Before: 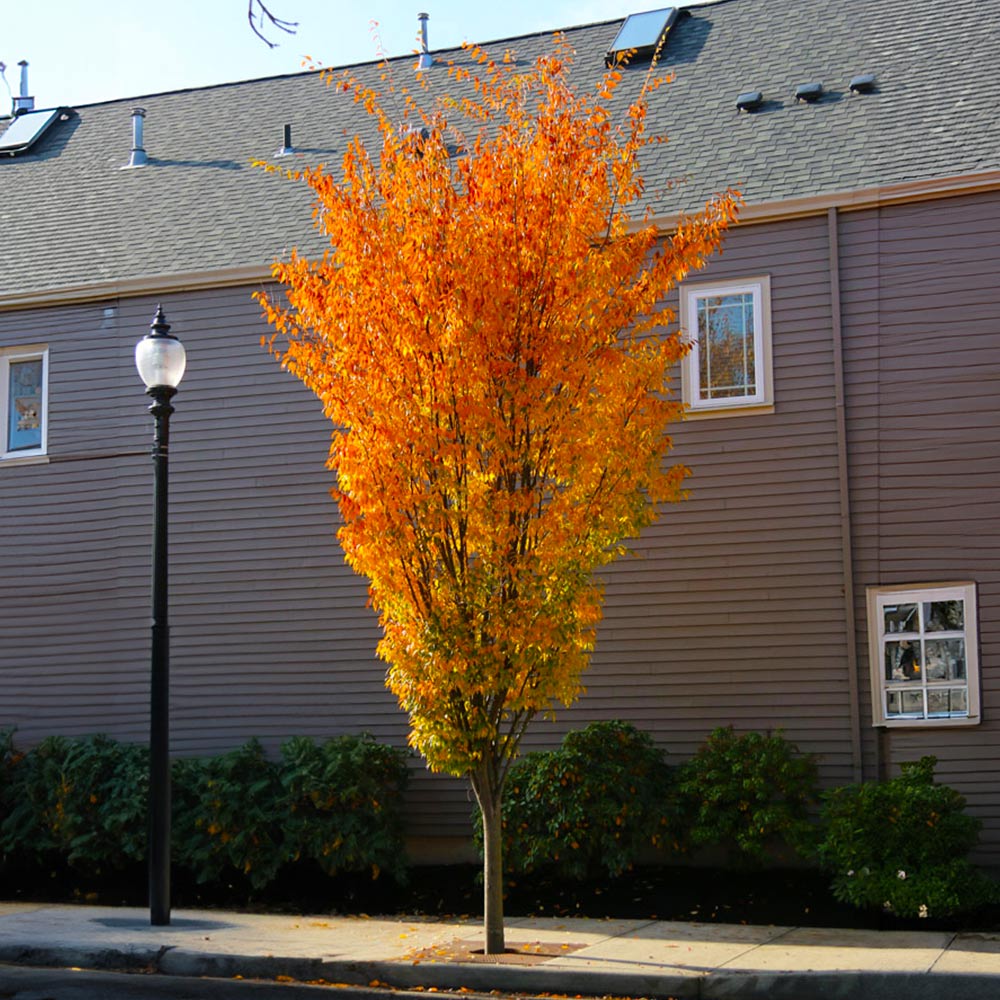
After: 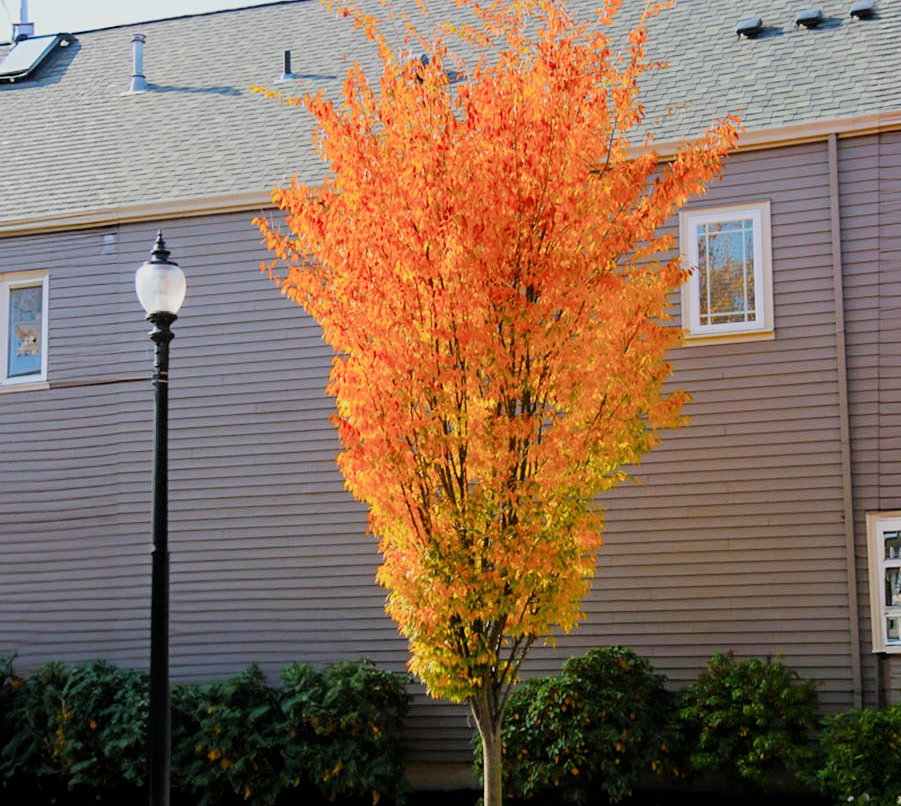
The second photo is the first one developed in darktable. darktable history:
crop: top 7.449%, right 9.819%, bottom 11.914%
exposure: black level correction 0, exposure 1.001 EV, compensate highlight preservation false
filmic rgb: middle gray luminance 29.84%, black relative exposure -8.95 EV, white relative exposure 6.99 EV, target black luminance 0%, hardness 2.97, latitude 1.96%, contrast 0.962, highlights saturation mix 5.29%, shadows ↔ highlights balance 11.76%
